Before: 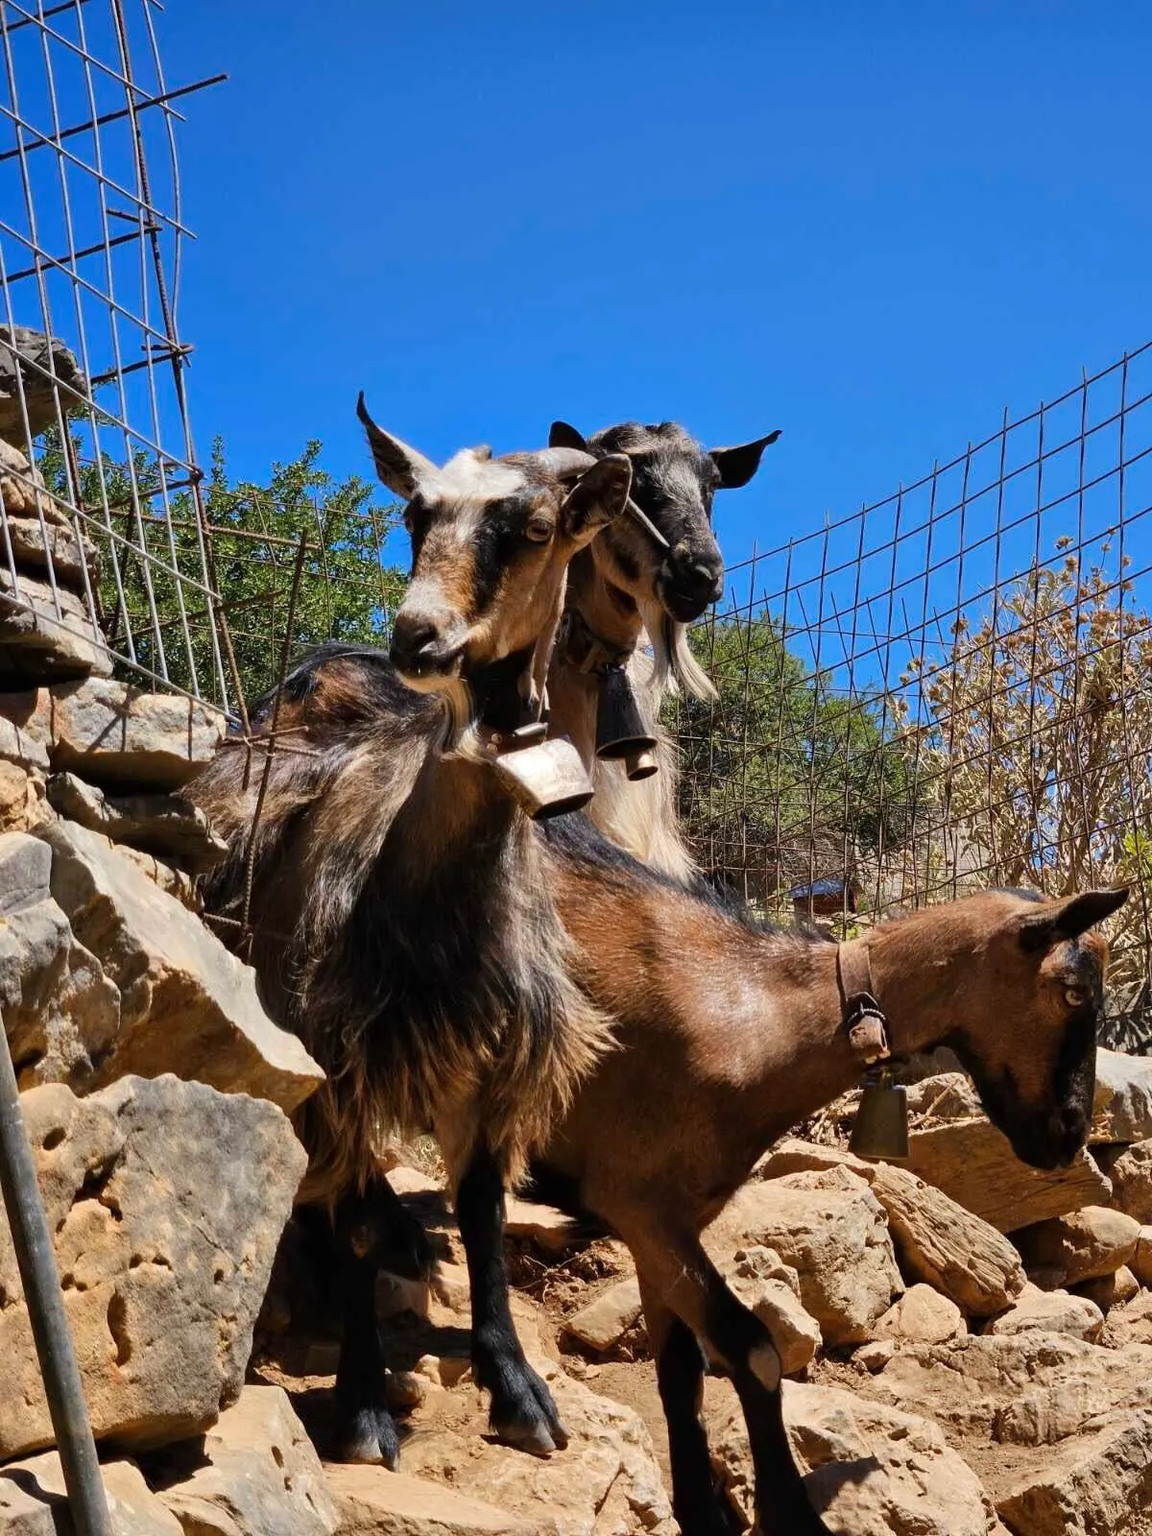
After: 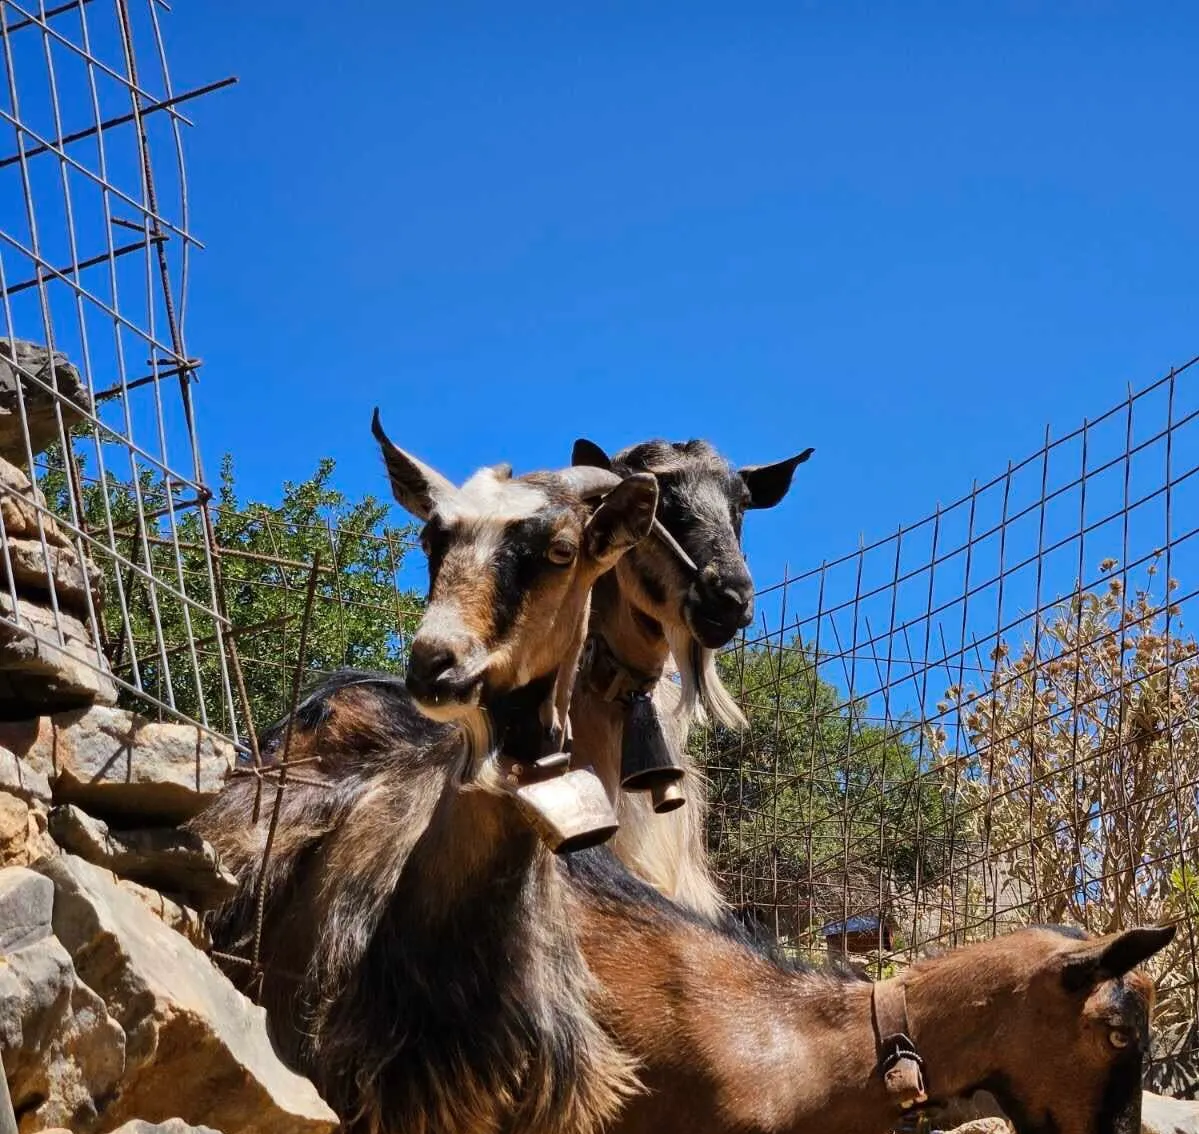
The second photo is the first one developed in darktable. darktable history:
crop: right 0.001%, bottom 29.091%
